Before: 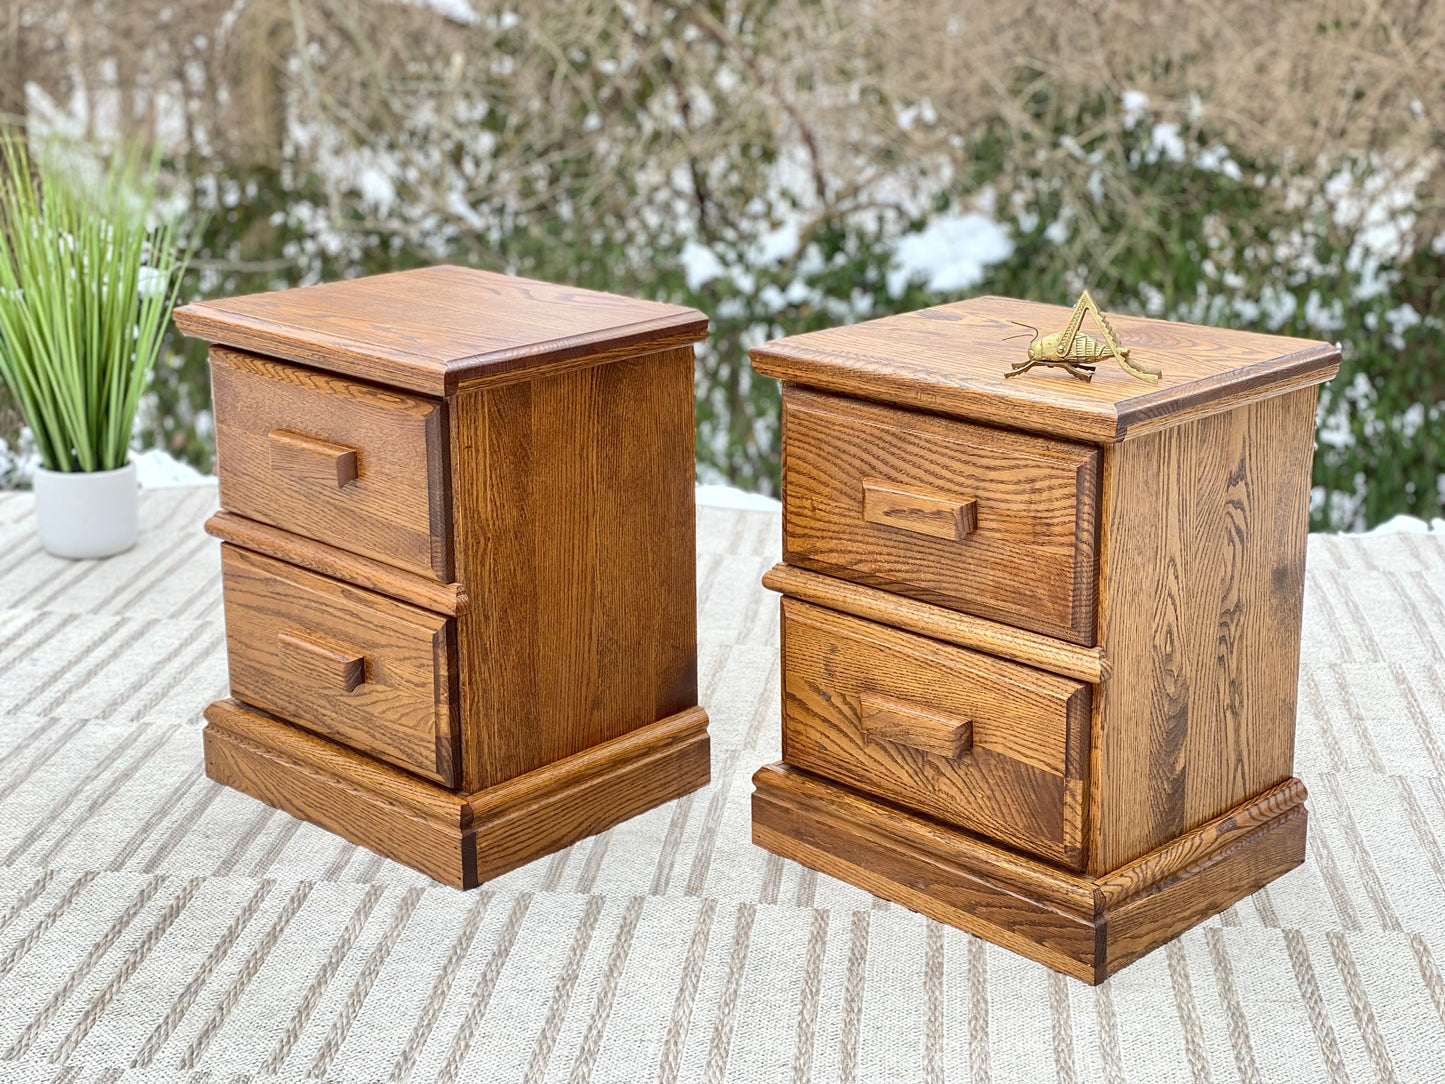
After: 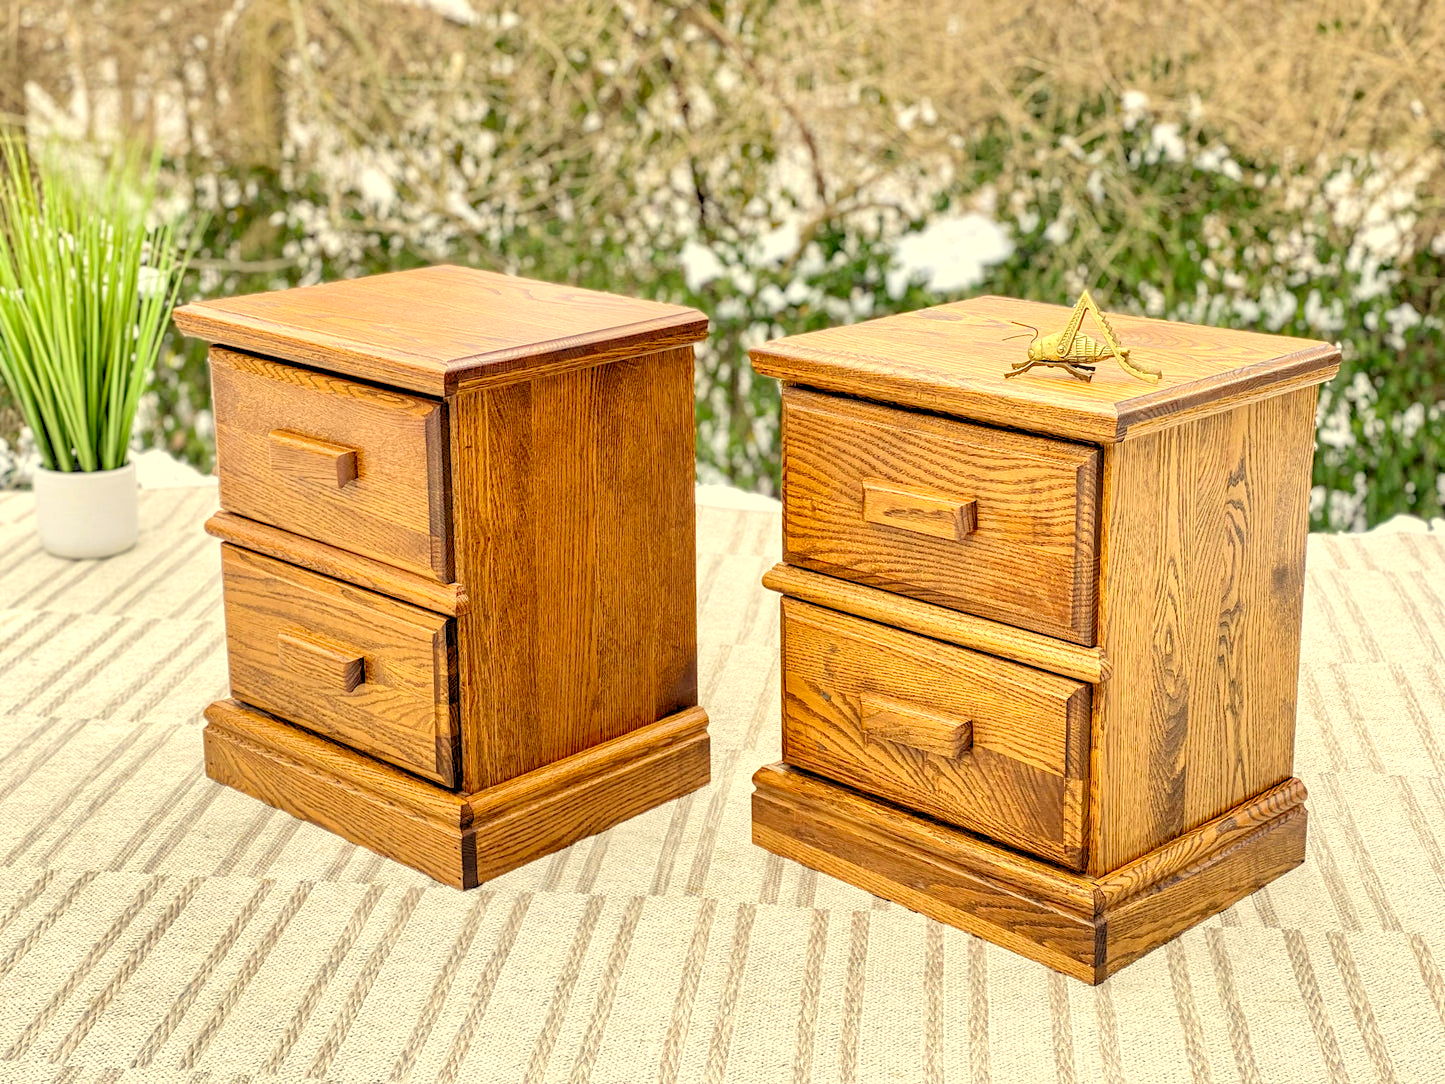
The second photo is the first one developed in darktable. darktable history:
levels: levels [0.093, 0.434, 0.988]
color correction: highlights a* 2.53, highlights b* 22.77
local contrast: detail 130%
haze removal: compatibility mode true
